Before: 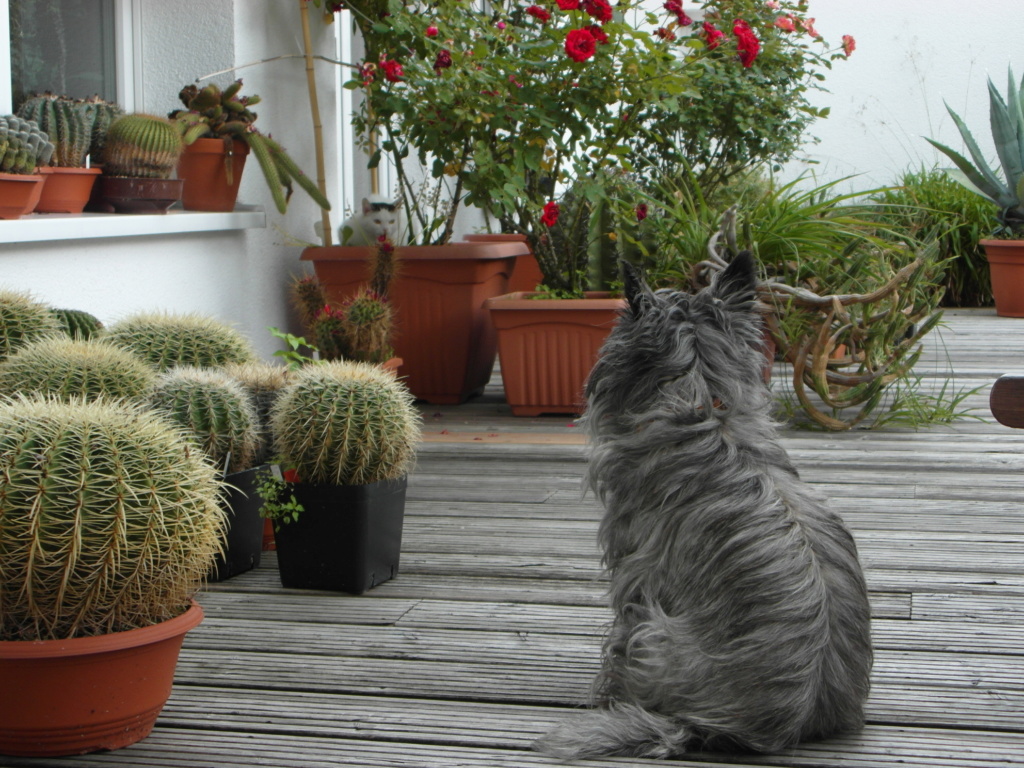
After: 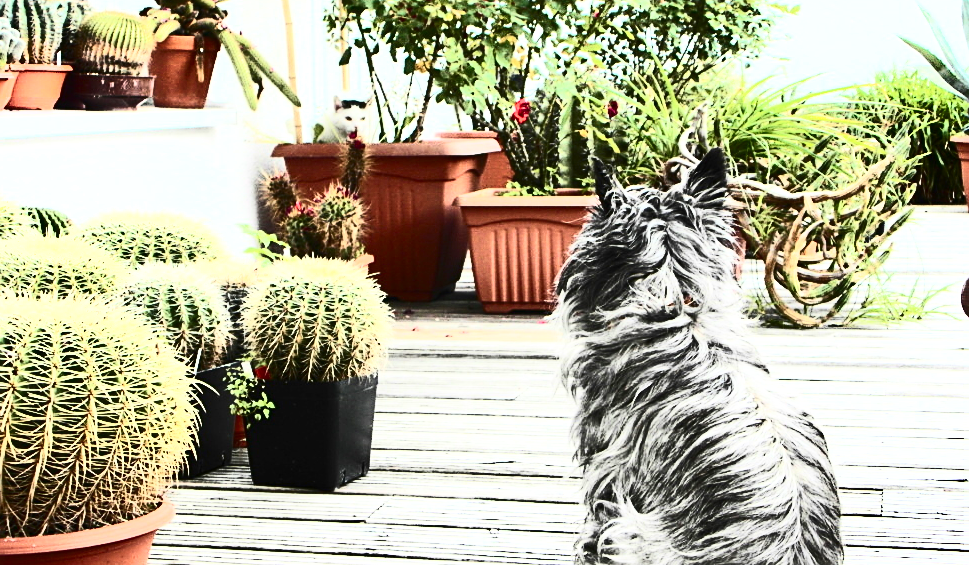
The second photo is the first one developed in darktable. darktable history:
shadows and highlights: low approximation 0.01, soften with gaussian
sharpen: on, module defaults
crop and rotate: left 2.911%, top 13.516%, right 2.408%, bottom 12.803%
exposure: black level correction 0, exposure 1.739 EV, compensate exposure bias true, compensate highlight preservation false
contrast brightness saturation: contrast 0.922, brightness 0.195
